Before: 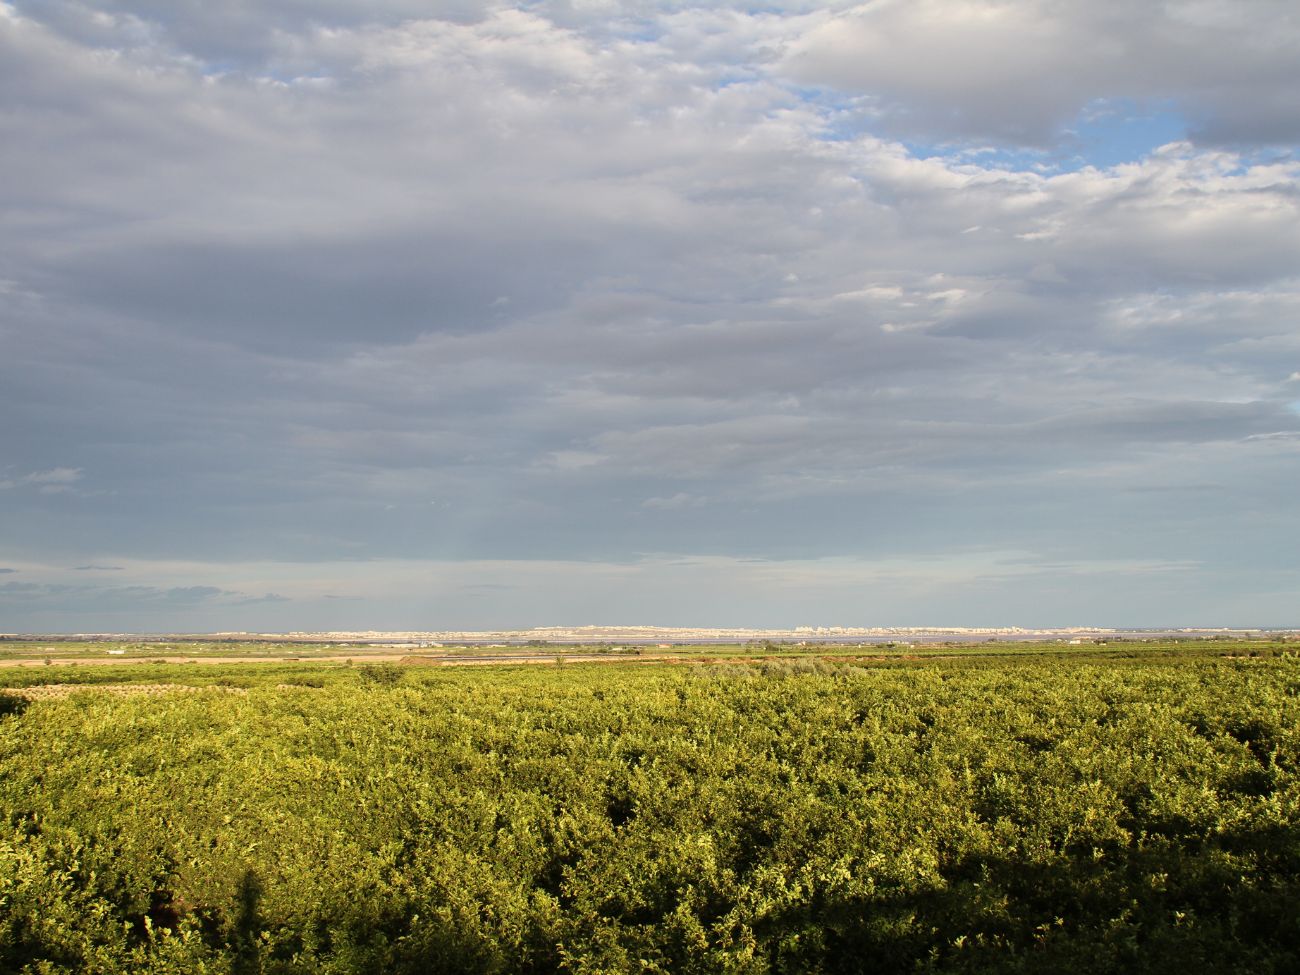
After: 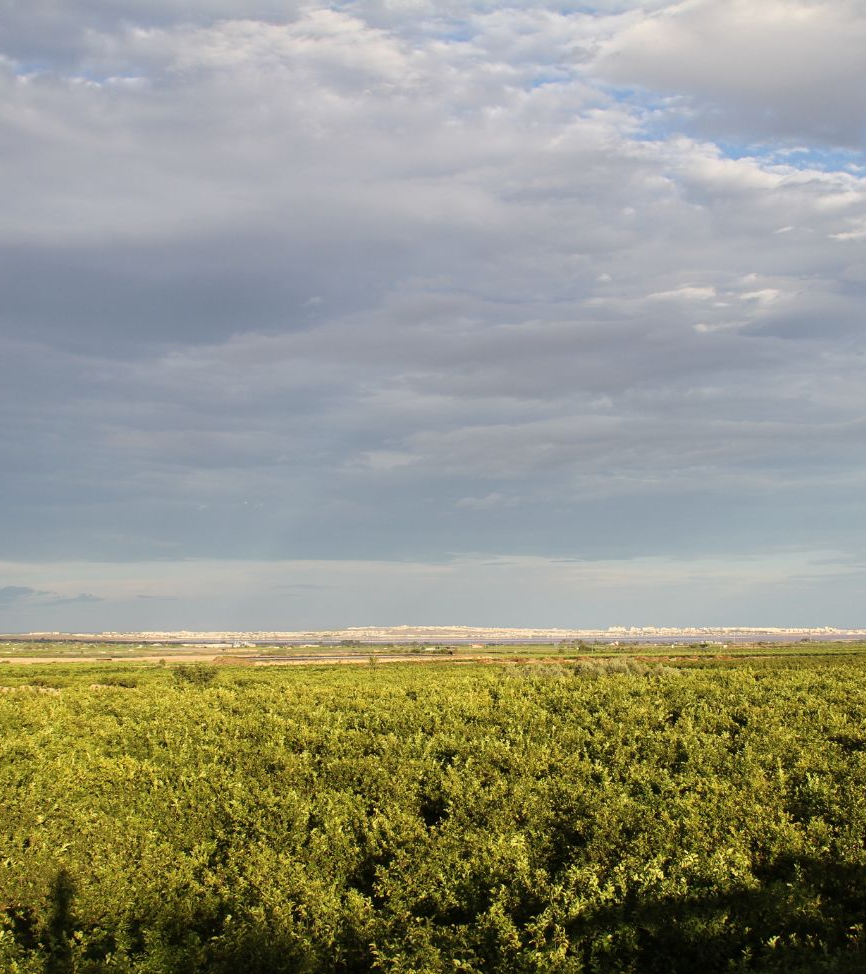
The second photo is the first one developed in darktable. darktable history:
crop and rotate: left 14.385%, right 18.948%
tone equalizer: on, module defaults
